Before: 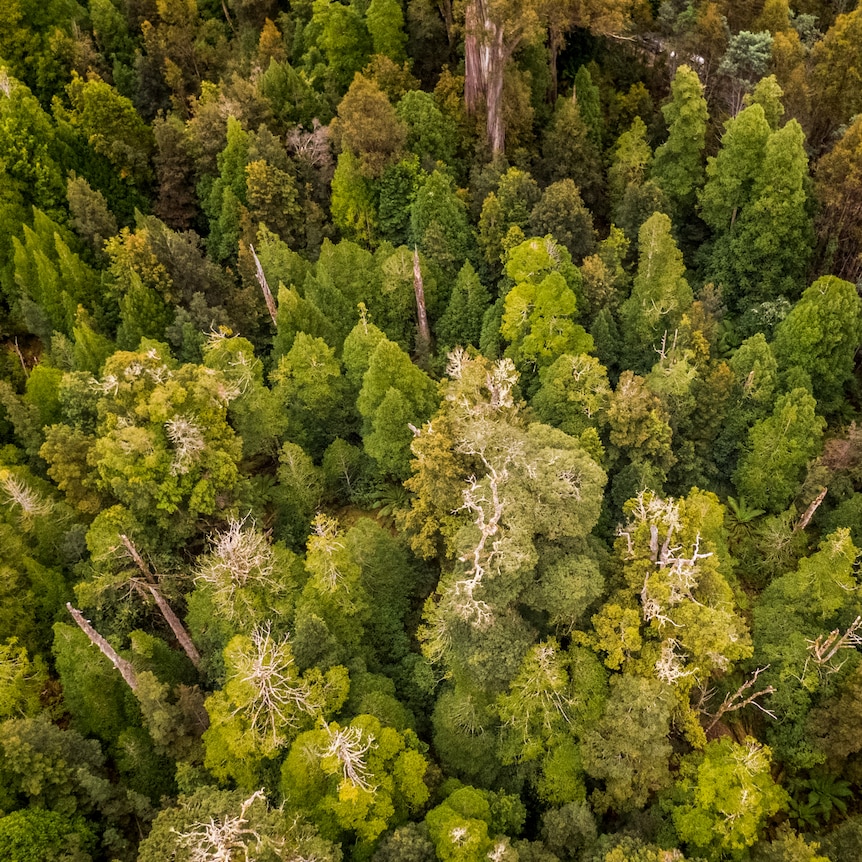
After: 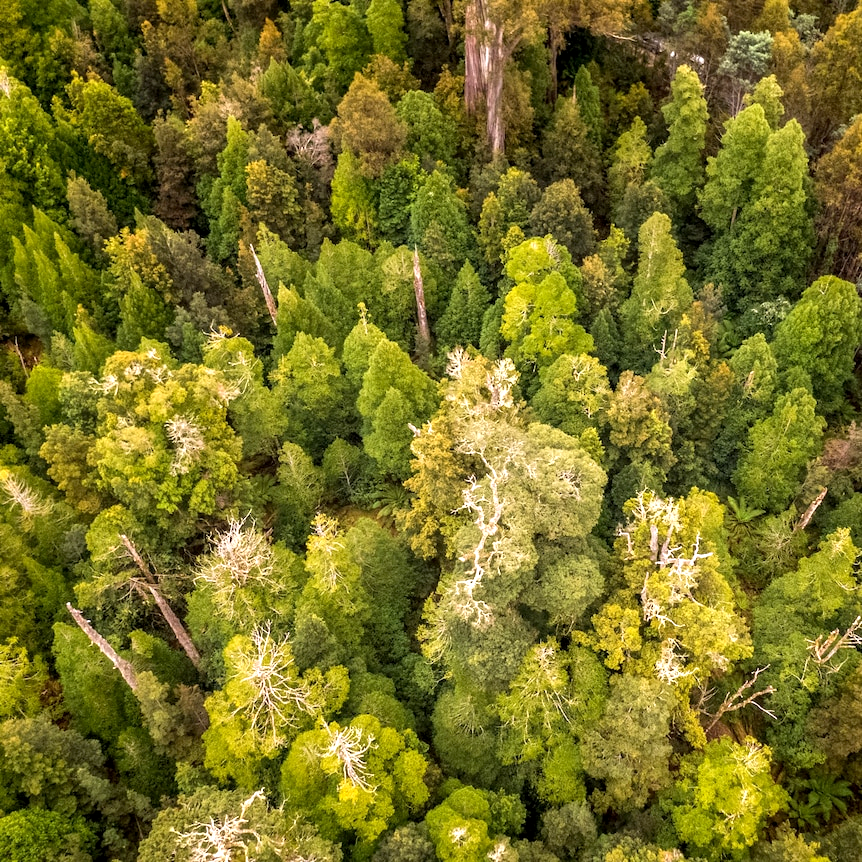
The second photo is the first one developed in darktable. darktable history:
exposure: black level correction 0.001, exposure 0.675 EV, compensate exposure bias true, compensate highlight preservation false
